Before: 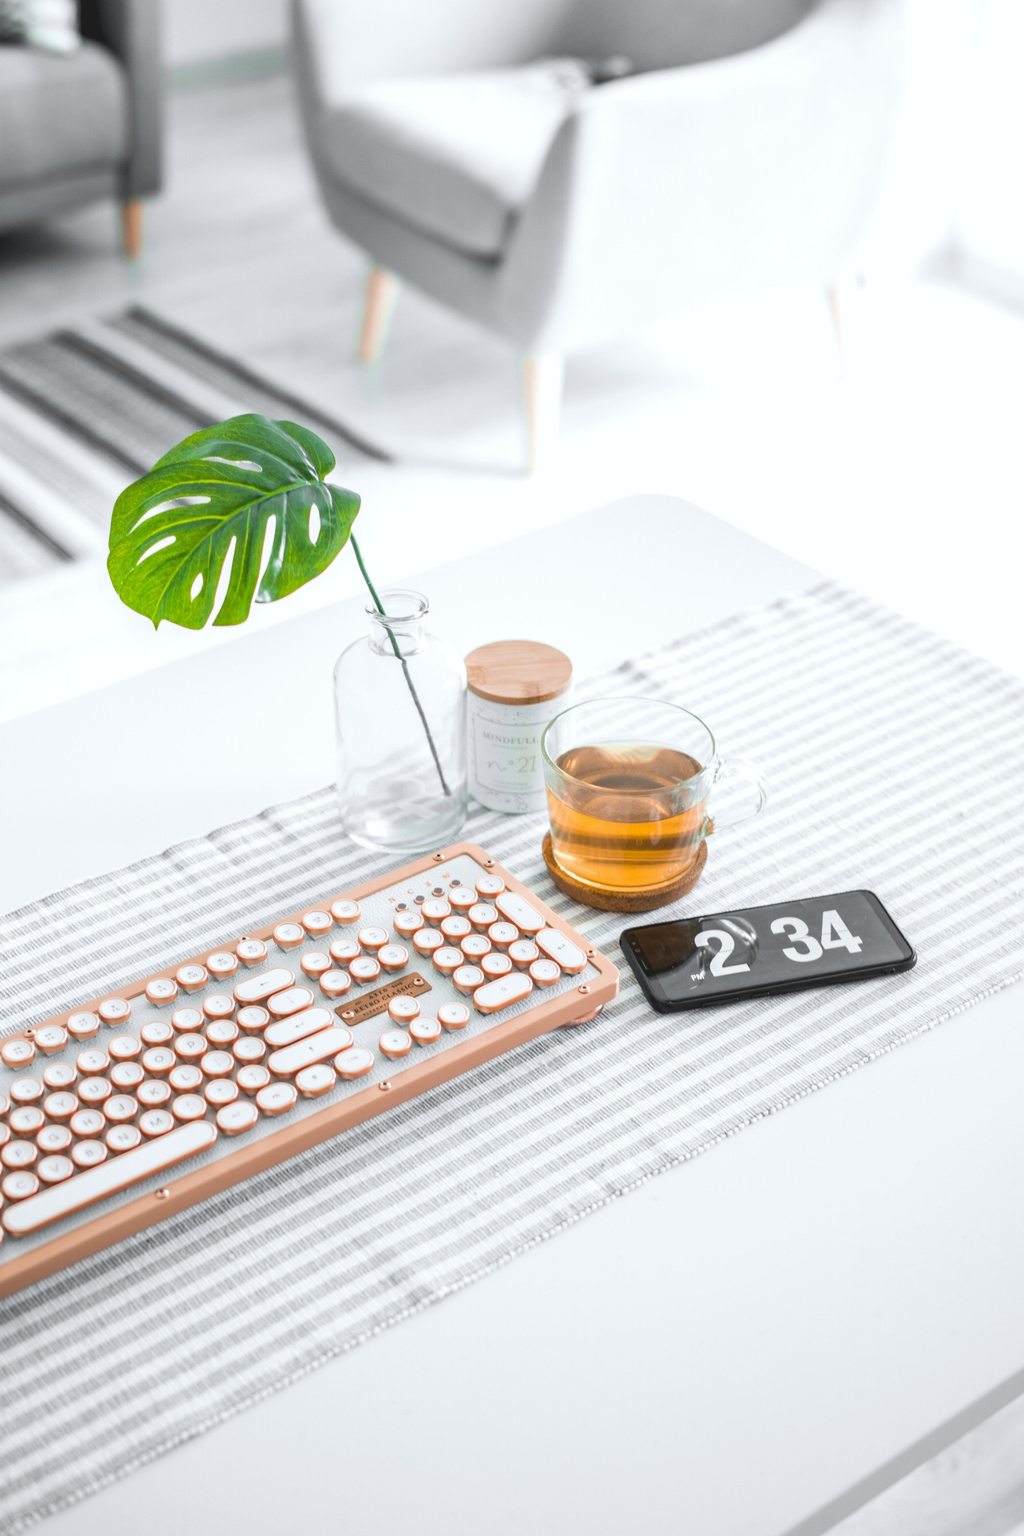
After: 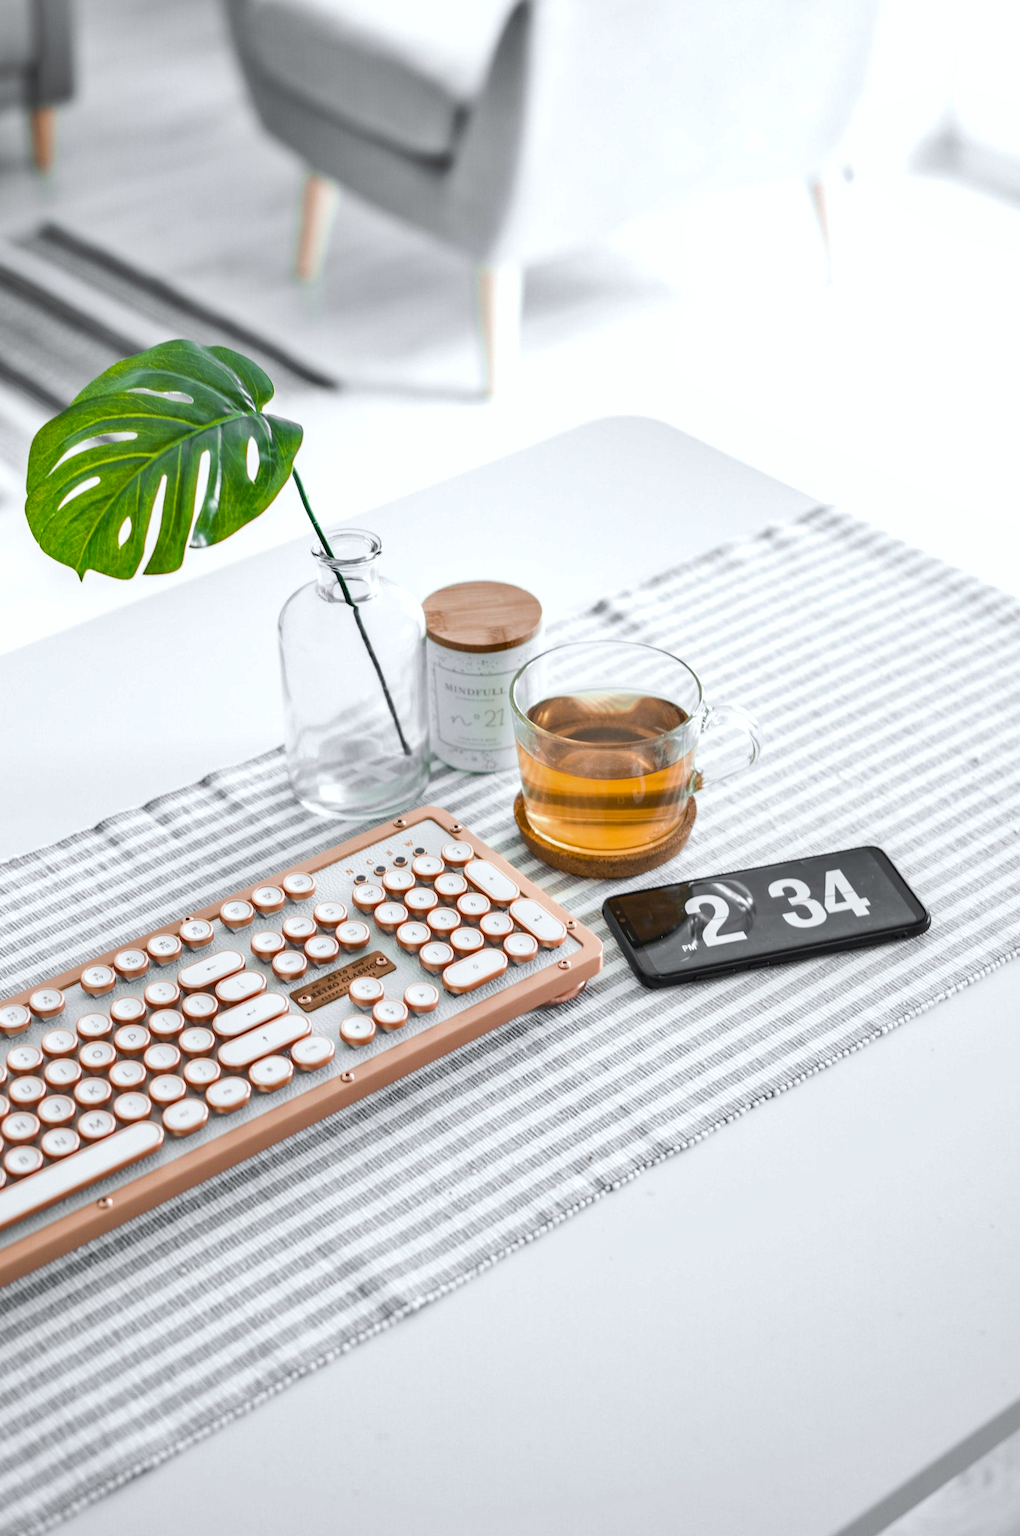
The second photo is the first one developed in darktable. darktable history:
shadows and highlights: shadows 52.8, soften with gaussian
contrast brightness saturation: saturation -0.059
crop and rotate: angle 1.58°, left 6.023%, top 5.692%
haze removal: strength 0.298, distance 0.256, adaptive false
tone equalizer: -8 EV 0.038 EV, edges refinement/feathering 500, mask exposure compensation -1.57 EV, preserve details no
